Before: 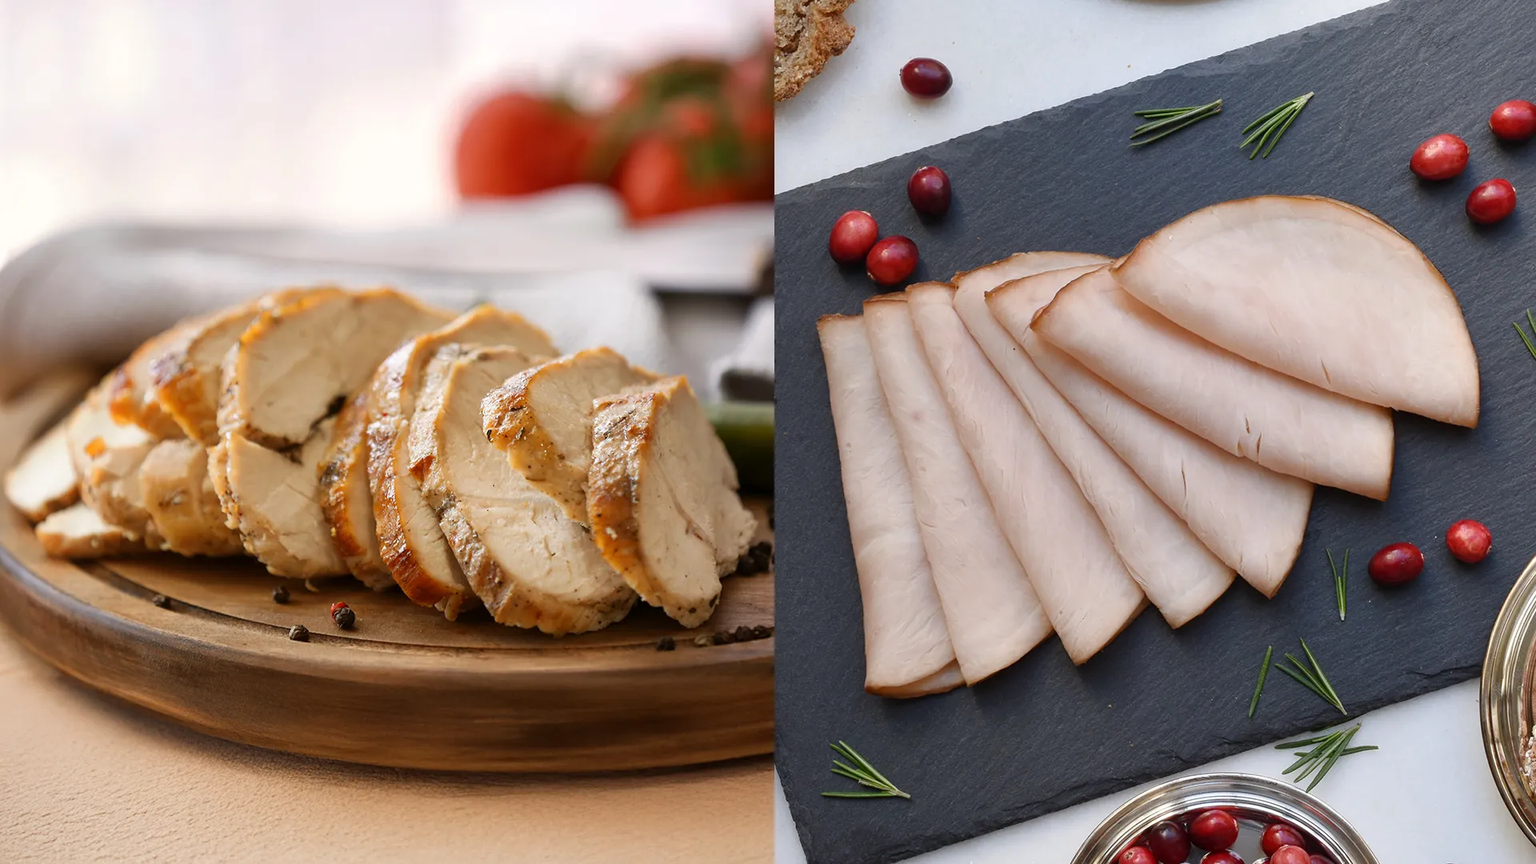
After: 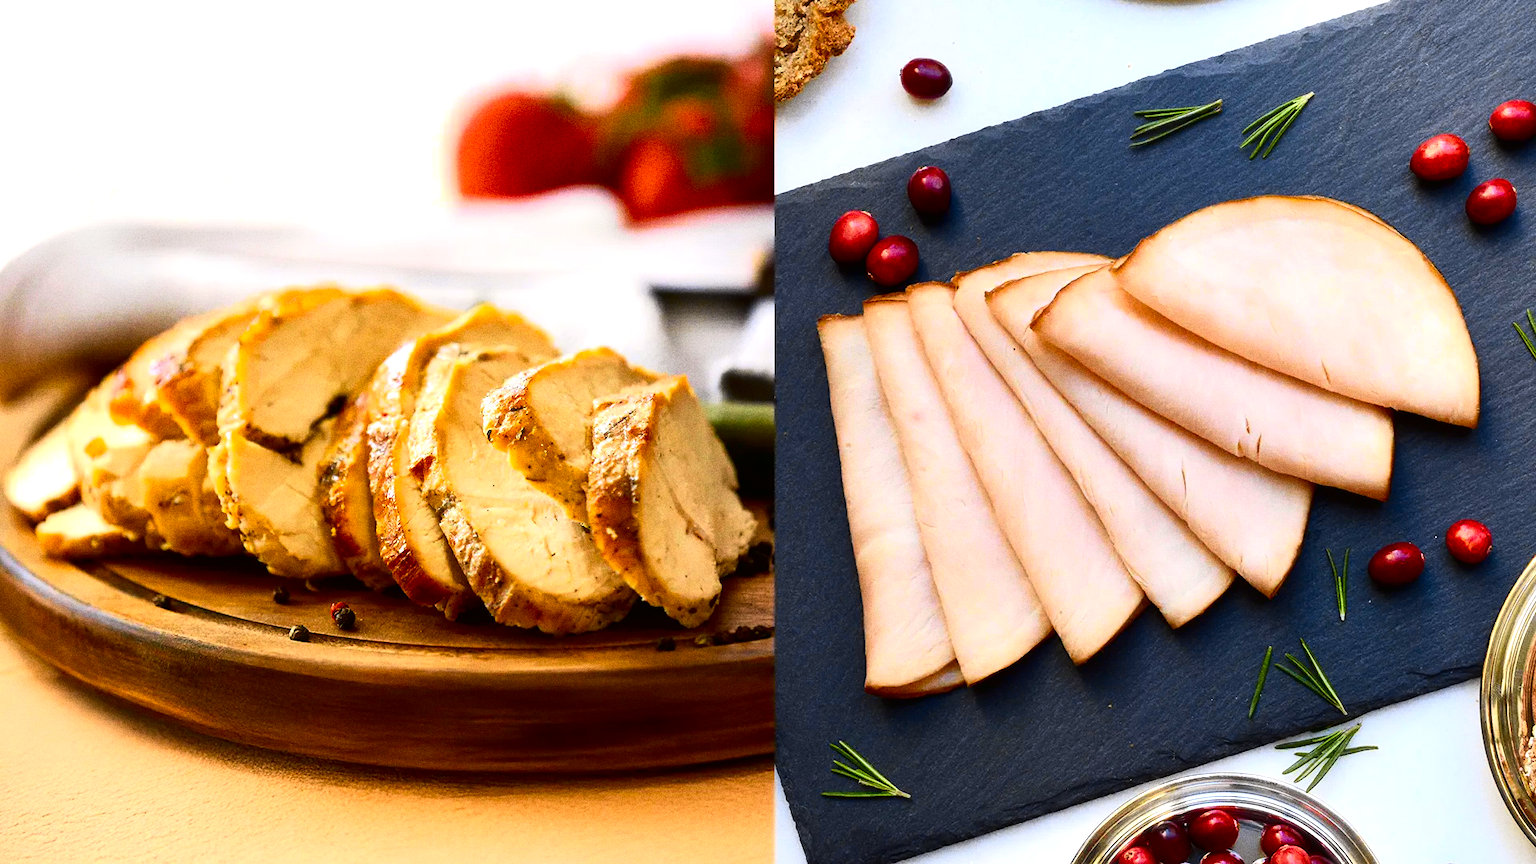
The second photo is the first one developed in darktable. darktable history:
tone curve: curves: ch0 [(0, 0.006) (0.046, 0.011) (0.13, 0.062) (0.338, 0.327) (0.494, 0.55) (0.728, 0.835) (1, 1)]; ch1 [(0, 0) (0.346, 0.324) (0.45, 0.431) (0.5, 0.5) (0.522, 0.517) (0.55, 0.57) (1, 1)]; ch2 [(0, 0) (0.453, 0.418) (0.5, 0.5) (0.526, 0.524) (0.554, 0.598) (0.622, 0.679) (0.707, 0.761) (1, 1)], color space Lab, independent channels, preserve colors none
grain: coarseness 9.61 ISO, strength 35.62%
color balance rgb: linear chroma grading › global chroma 9%, perceptual saturation grading › global saturation 36%, perceptual brilliance grading › global brilliance 15%, perceptual brilliance grading › shadows -35%, global vibrance 15%
haze removal: strength -0.09, distance 0.358, compatibility mode true, adaptive false
